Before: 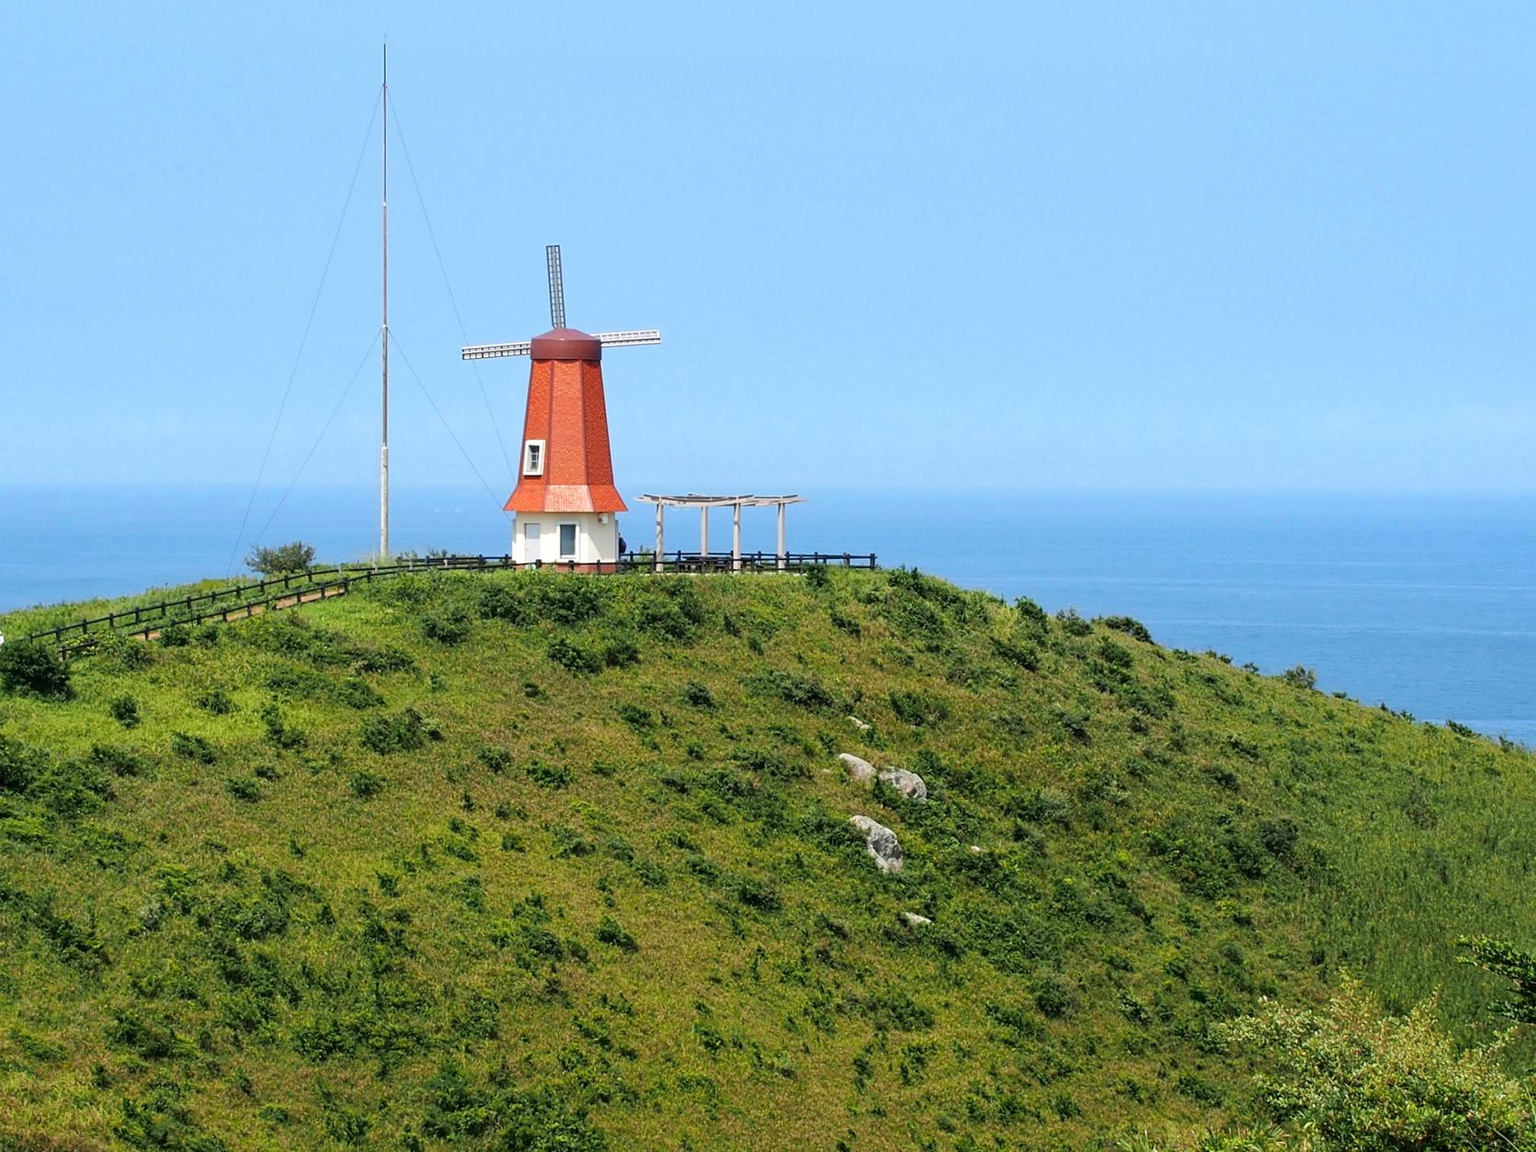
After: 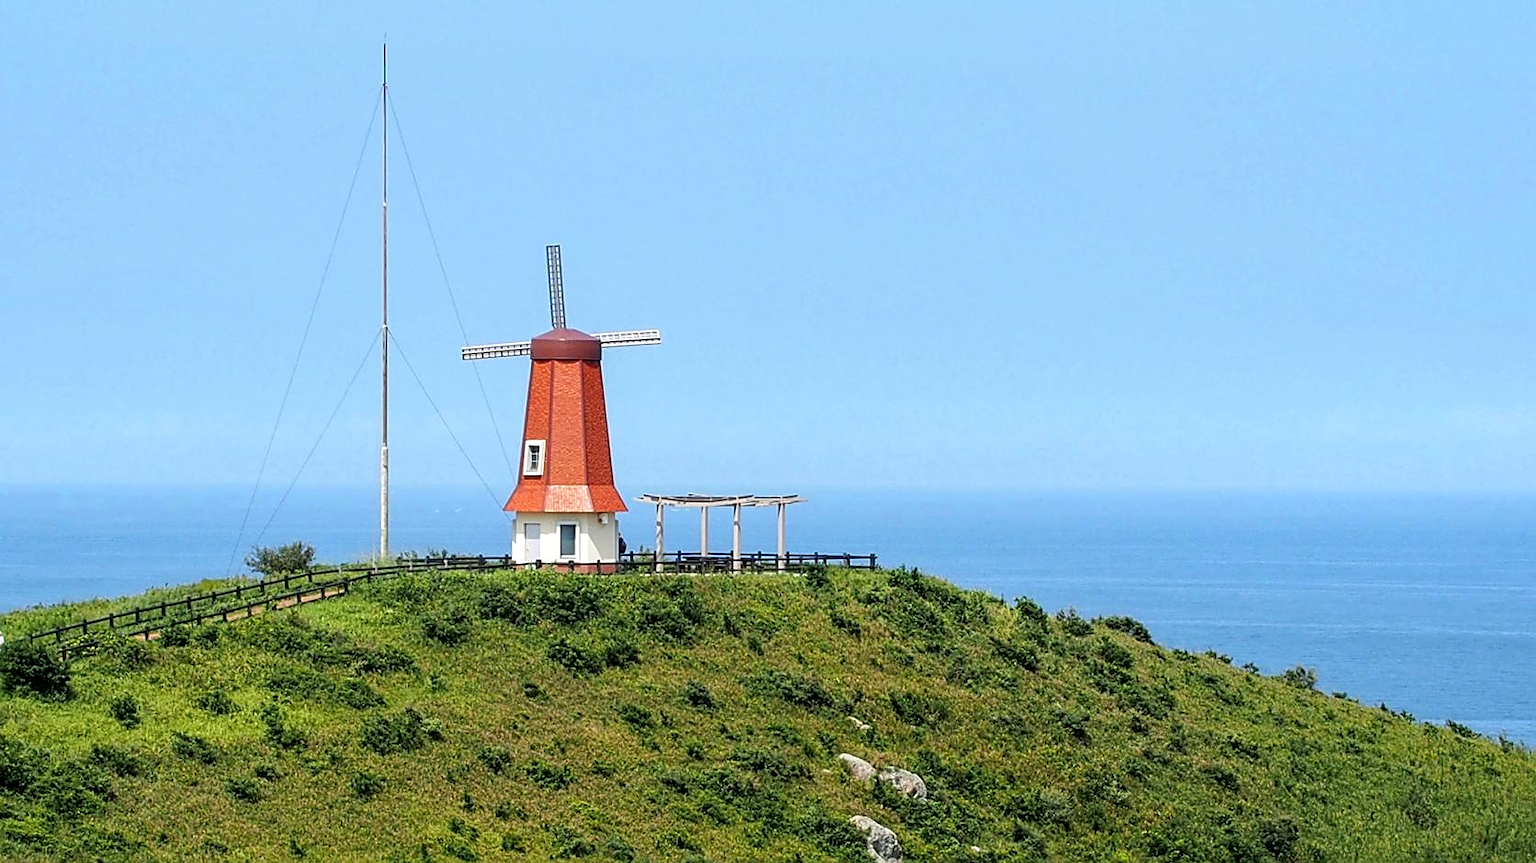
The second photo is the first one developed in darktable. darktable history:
sharpen: amount 0.489
crop: bottom 24.94%
local contrast: on, module defaults
